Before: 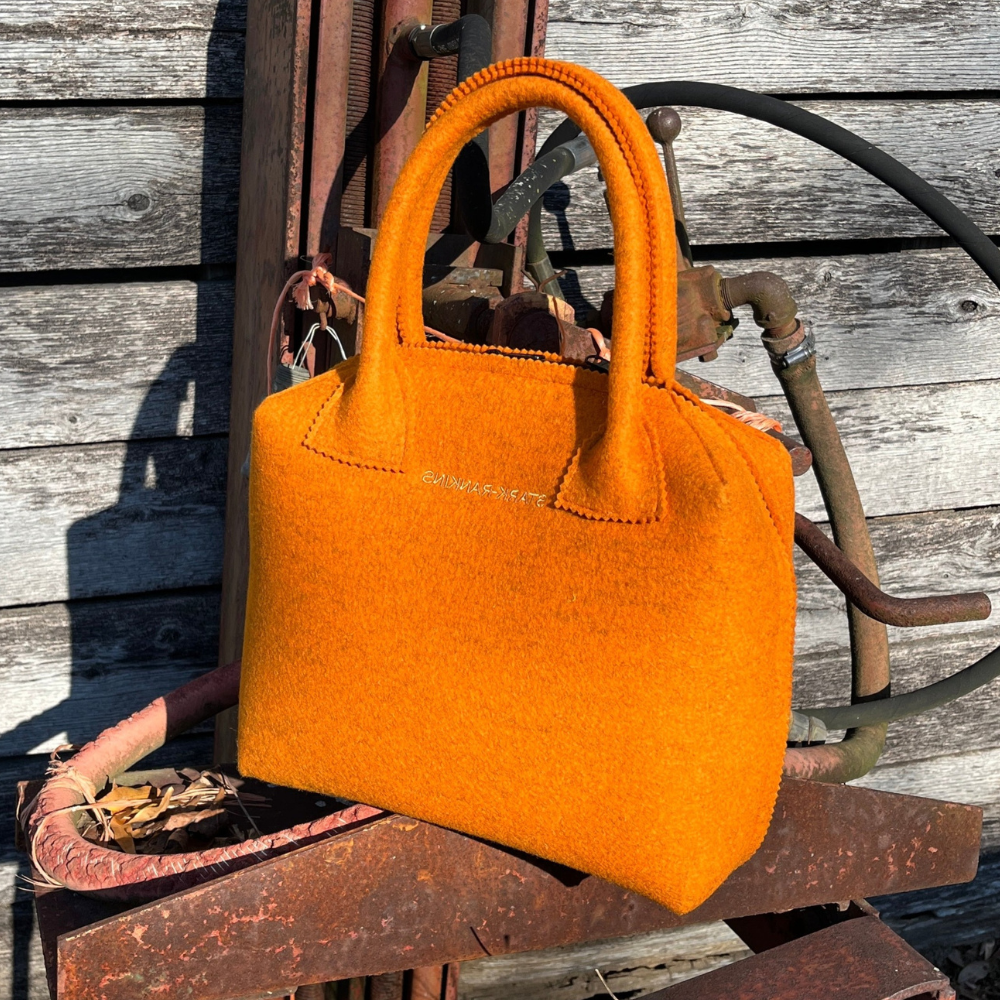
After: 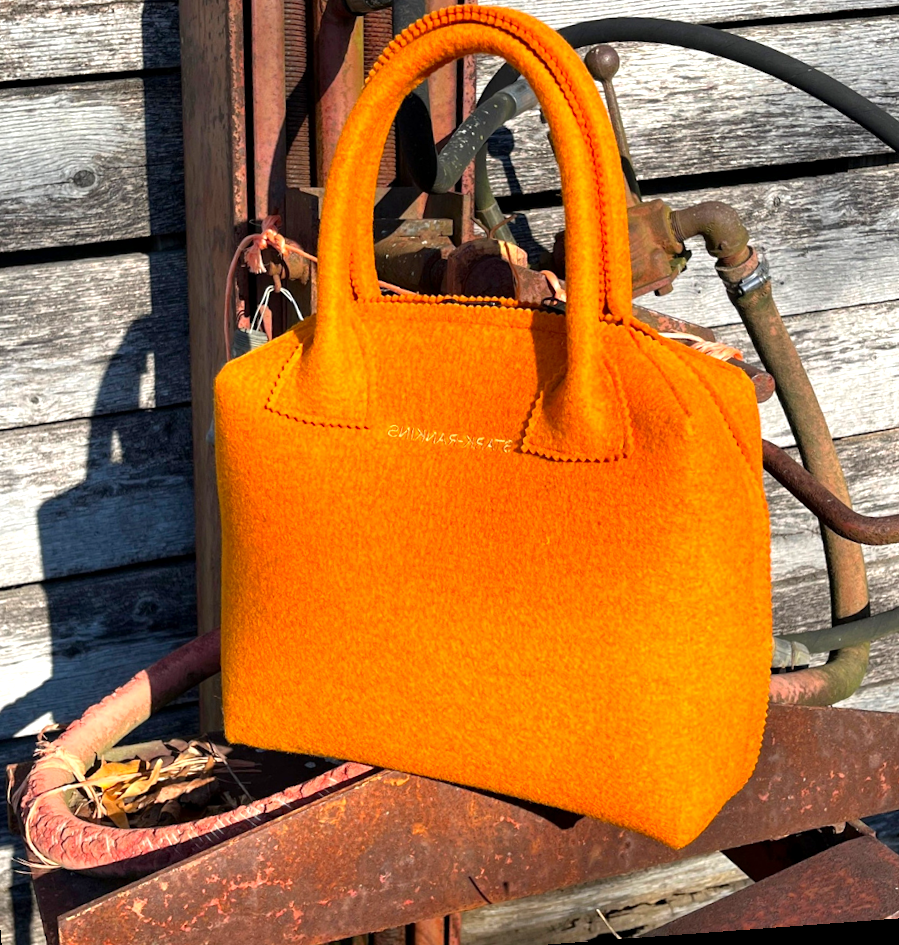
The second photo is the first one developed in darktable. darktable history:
tone equalizer: on, module defaults
crop: left 6.446%, top 8.188%, right 9.538%, bottom 3.548%
exposure: black level correction 0.001, exposure 0.5 EV, compensate exposure bias true, compensate highlight preservation false
rotate and perspective: rotation -4.25°, automatic cropping off
color contrast: green-magenta contrast 1.2, blue-yellow contrast 1.2
